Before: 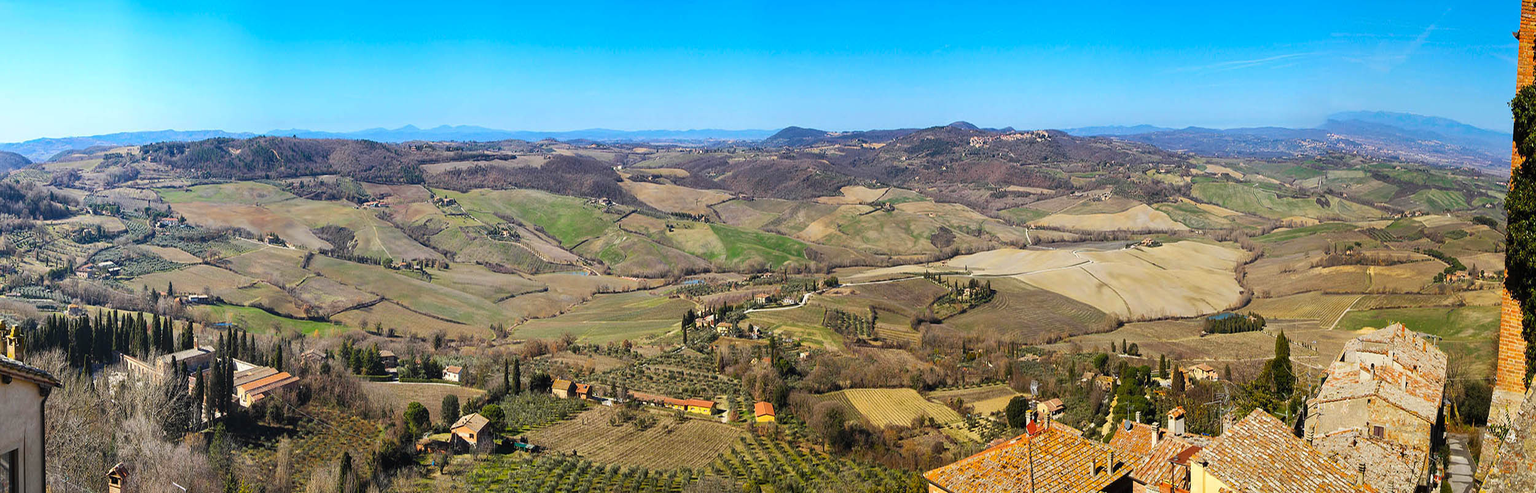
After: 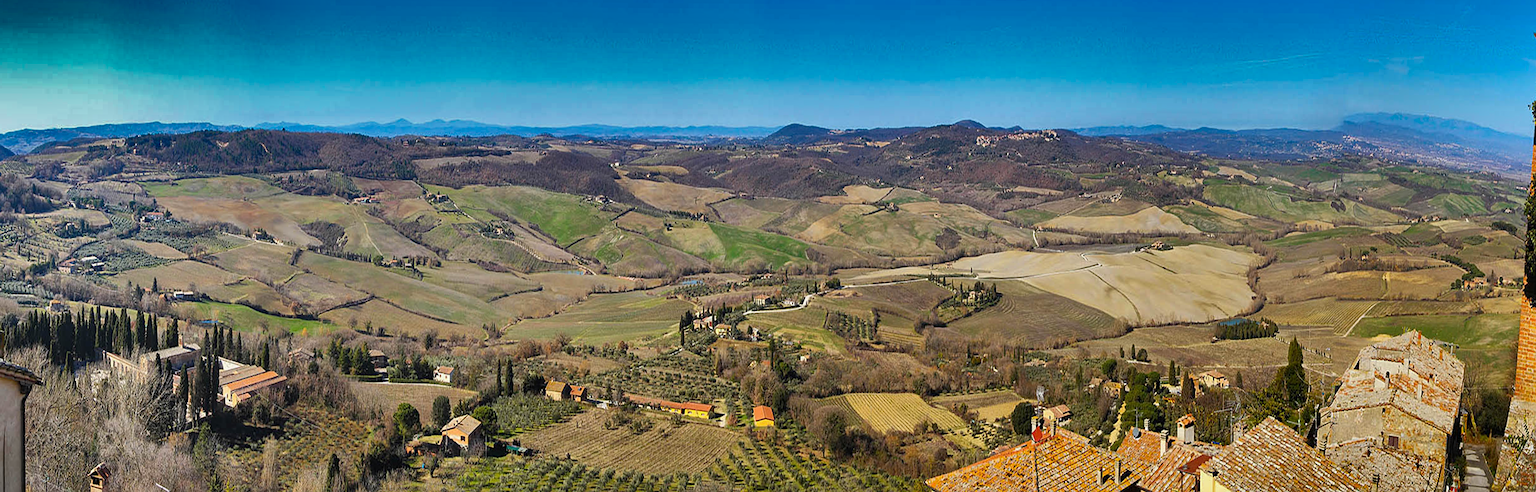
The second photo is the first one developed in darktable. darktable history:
sharpen: amount 0.209
crop and rotate: angle -0.471°
shadows and highlights: radius 123.83, shadows 100, white point adjustment -3.02, highlights -99.52, soften with gaussian
